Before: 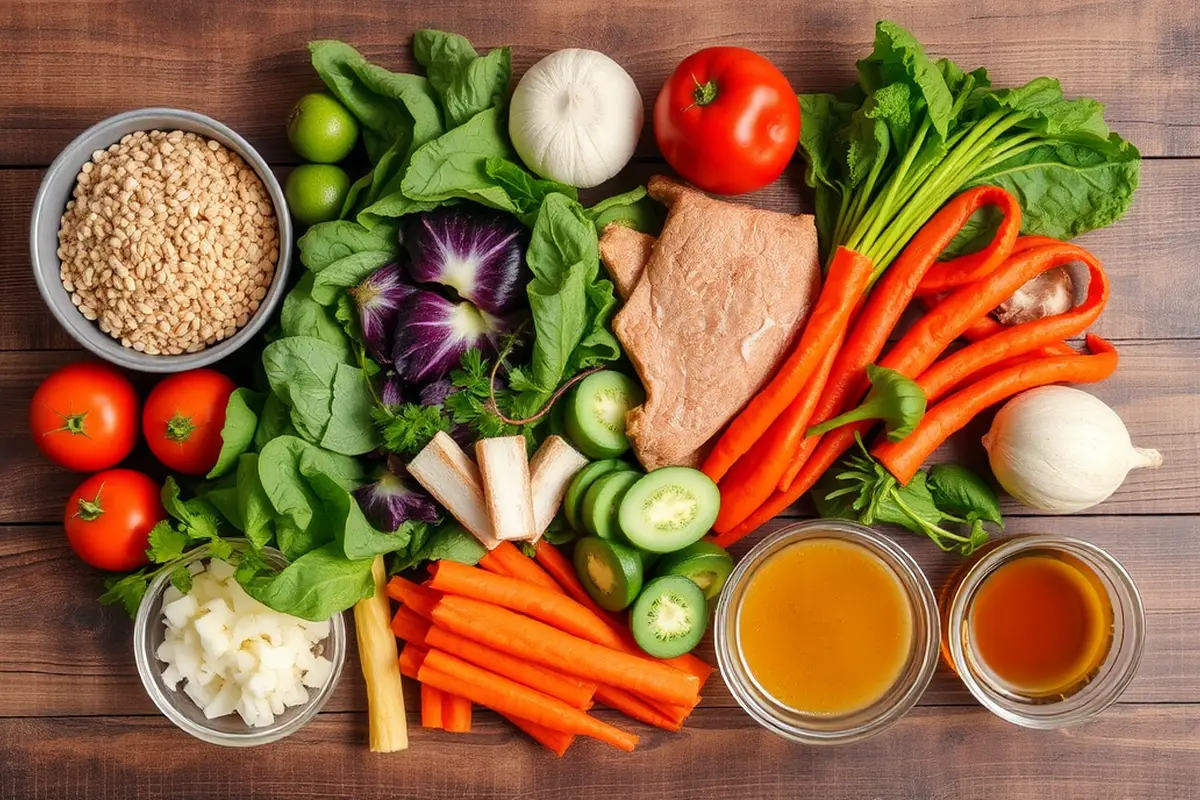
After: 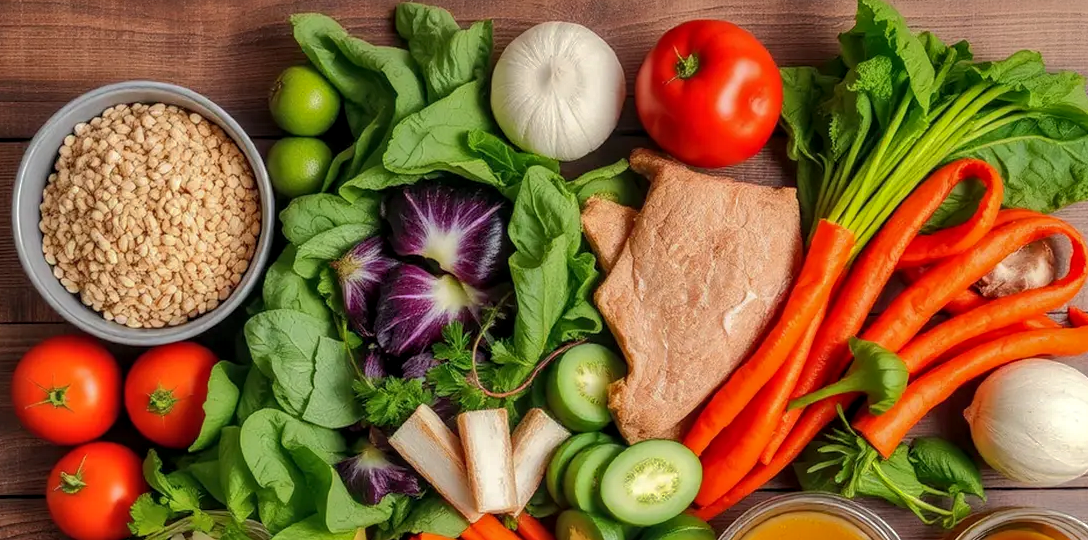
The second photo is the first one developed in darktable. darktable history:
crop: left 1.509%, top 3.452%, right 7.696%, bottom 28.452%
local contrast: on, module defaults
shadows and highlights: shadows 40, highlights -60
exposure: compensate highlight preservation false
